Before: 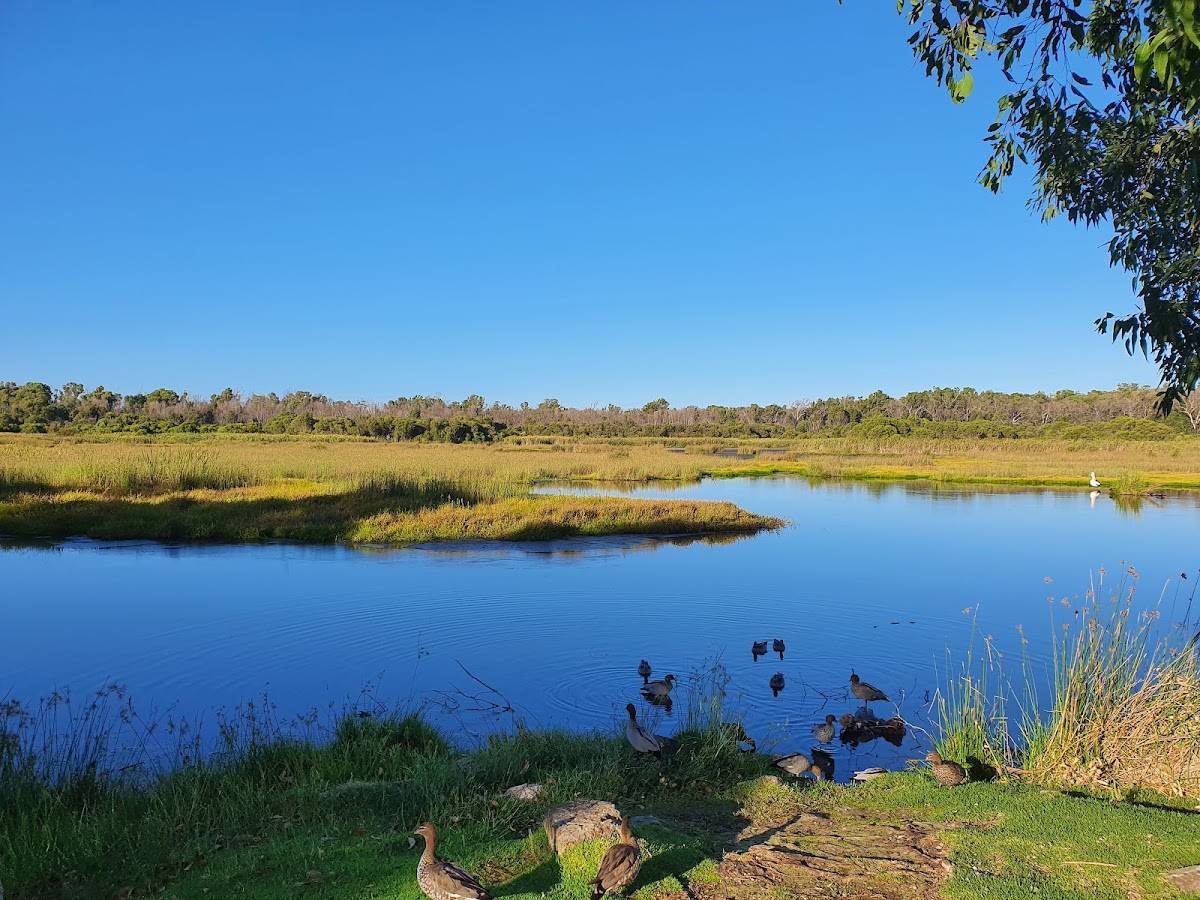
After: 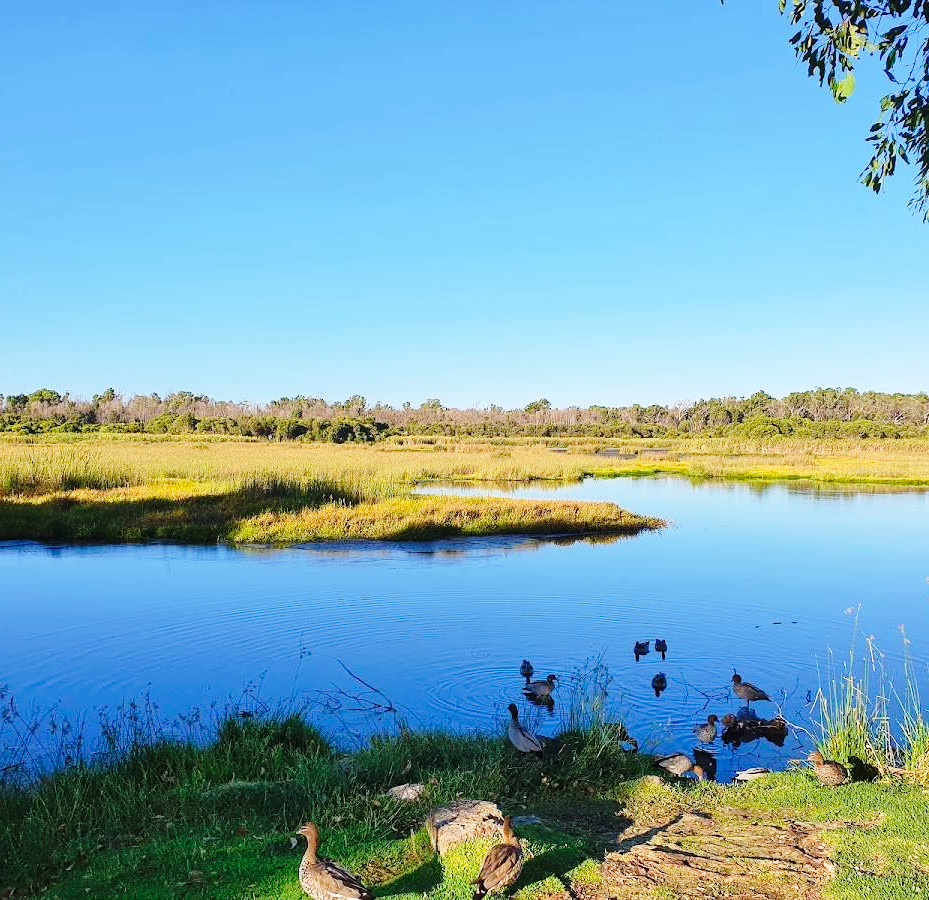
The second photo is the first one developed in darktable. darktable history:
crop: left 9.88%, right 12.664%
base curve: curves: ch0 [(0, 0) (0.028, 0.03) (0.121, 0.232) (0.46, 0.748) (0.859, 0.968) (1, 1)], preserve colors none
